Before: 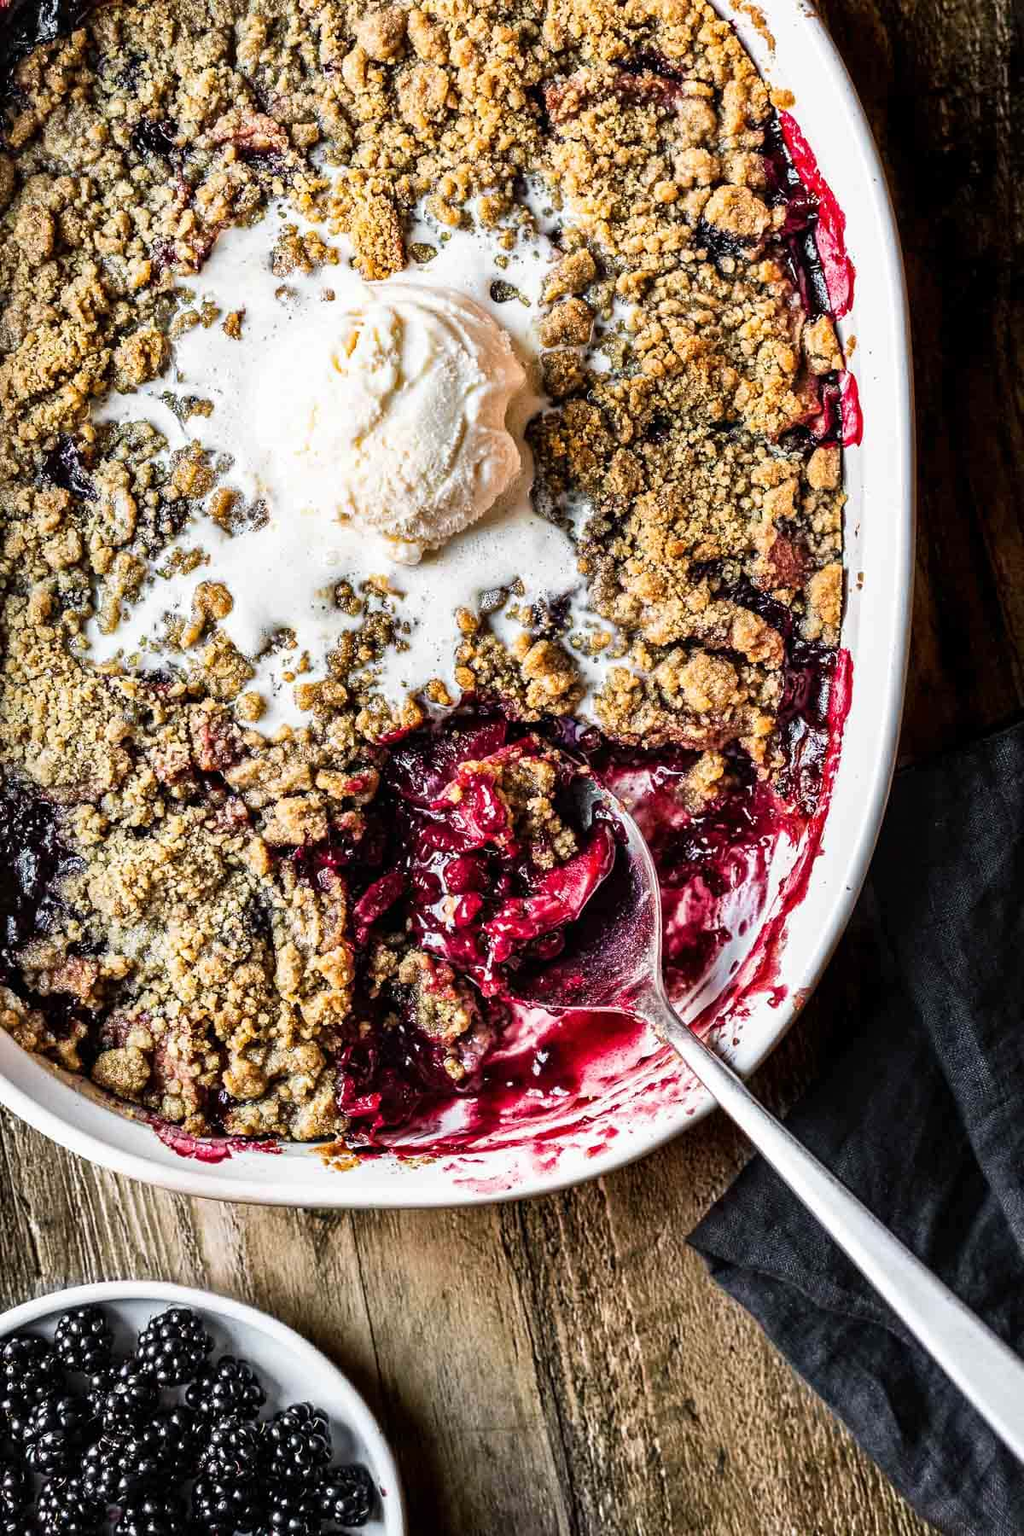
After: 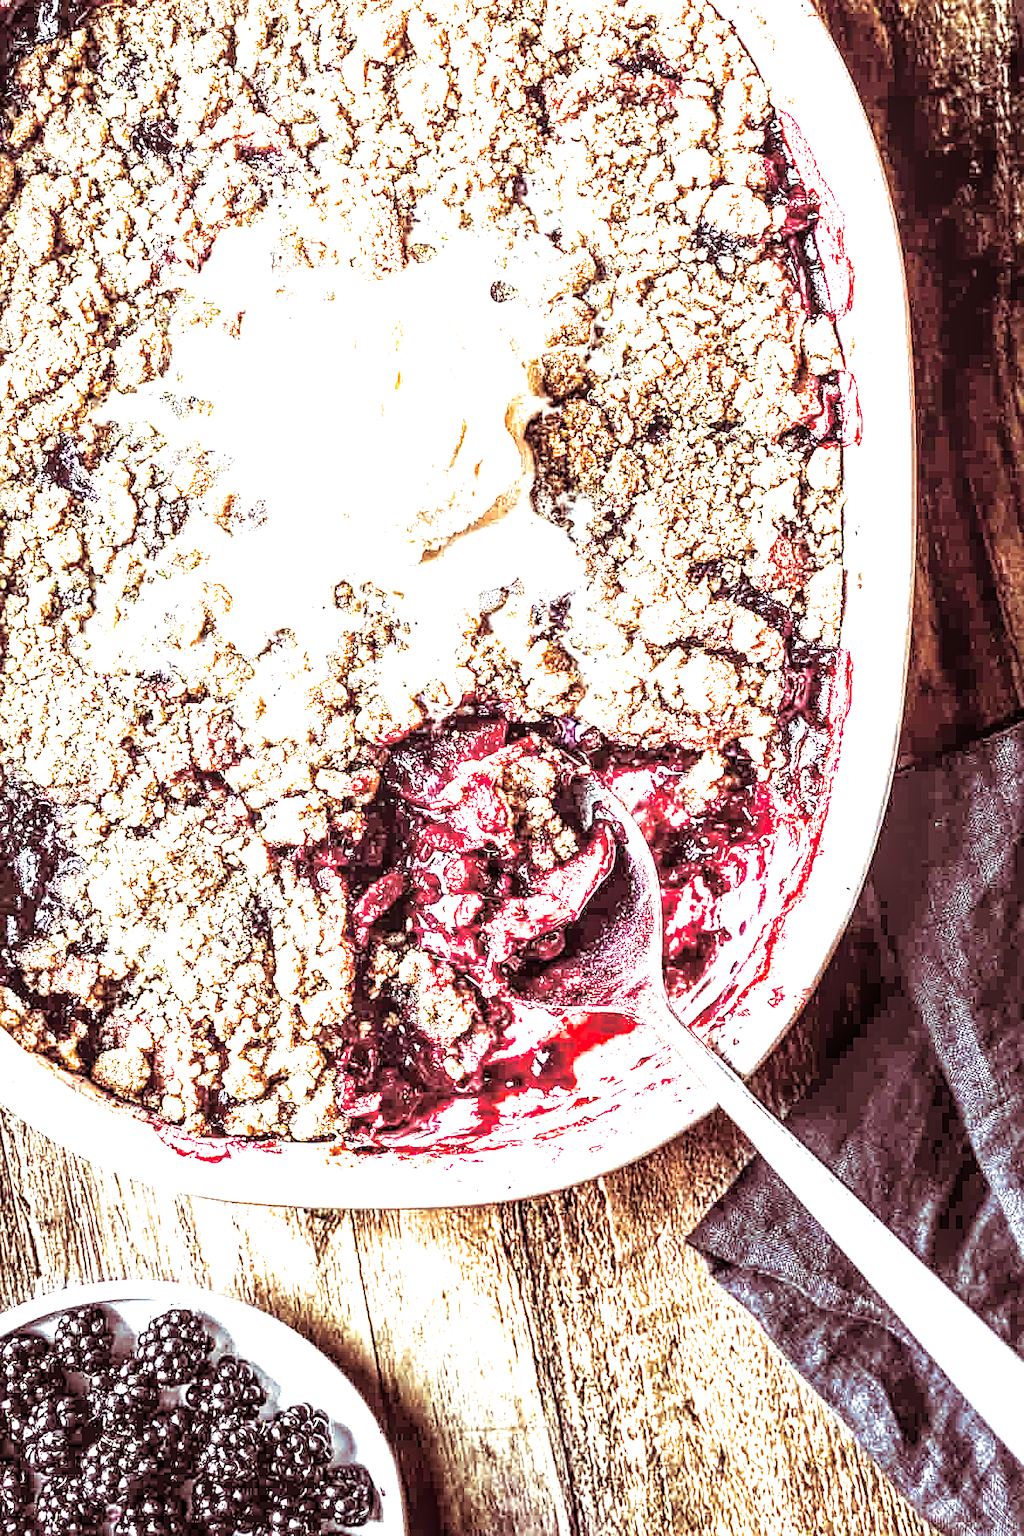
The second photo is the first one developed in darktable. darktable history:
exposure: black level correction 0.001, exposure 2.607 EV, compensate exposure bias true, compensate highlight preservation false
local contrast: highlights 25%, detail 150%
white balance: red 0.986, blue 1.01
sharpen: on, module defaults
split-toning: compress 20%
